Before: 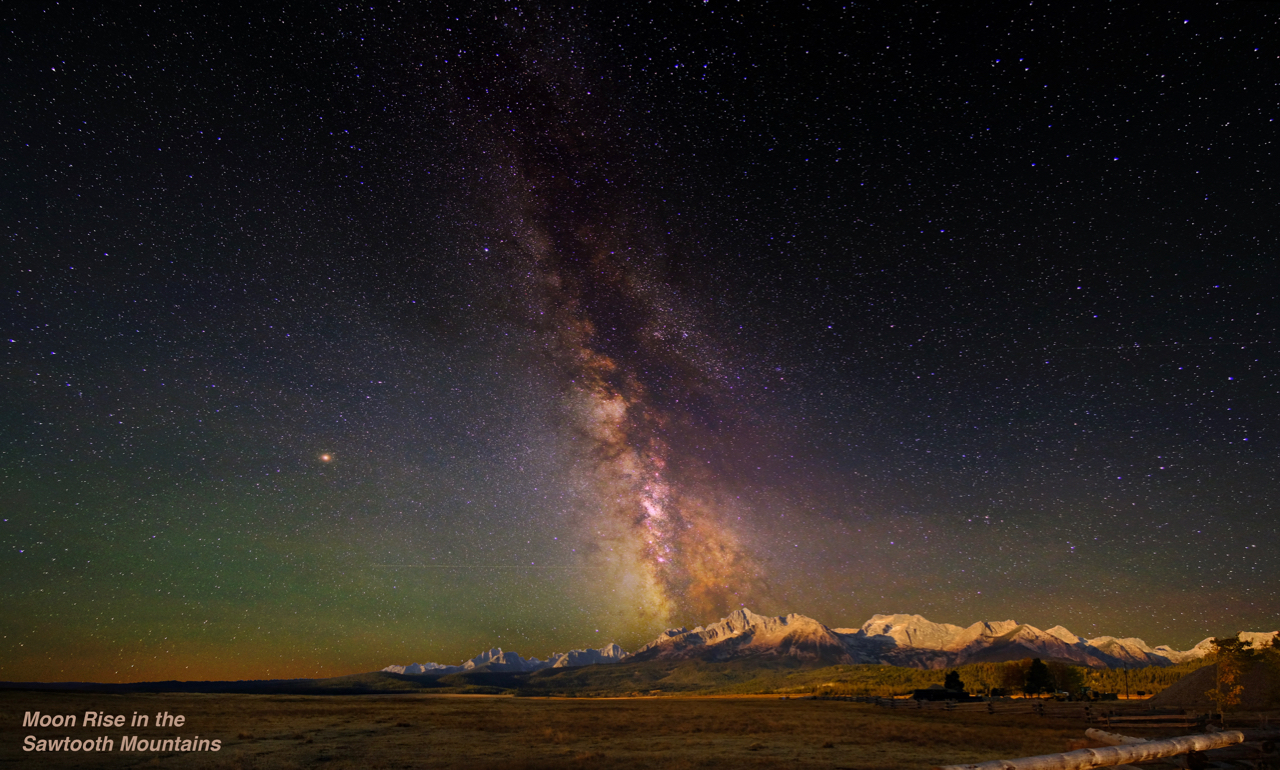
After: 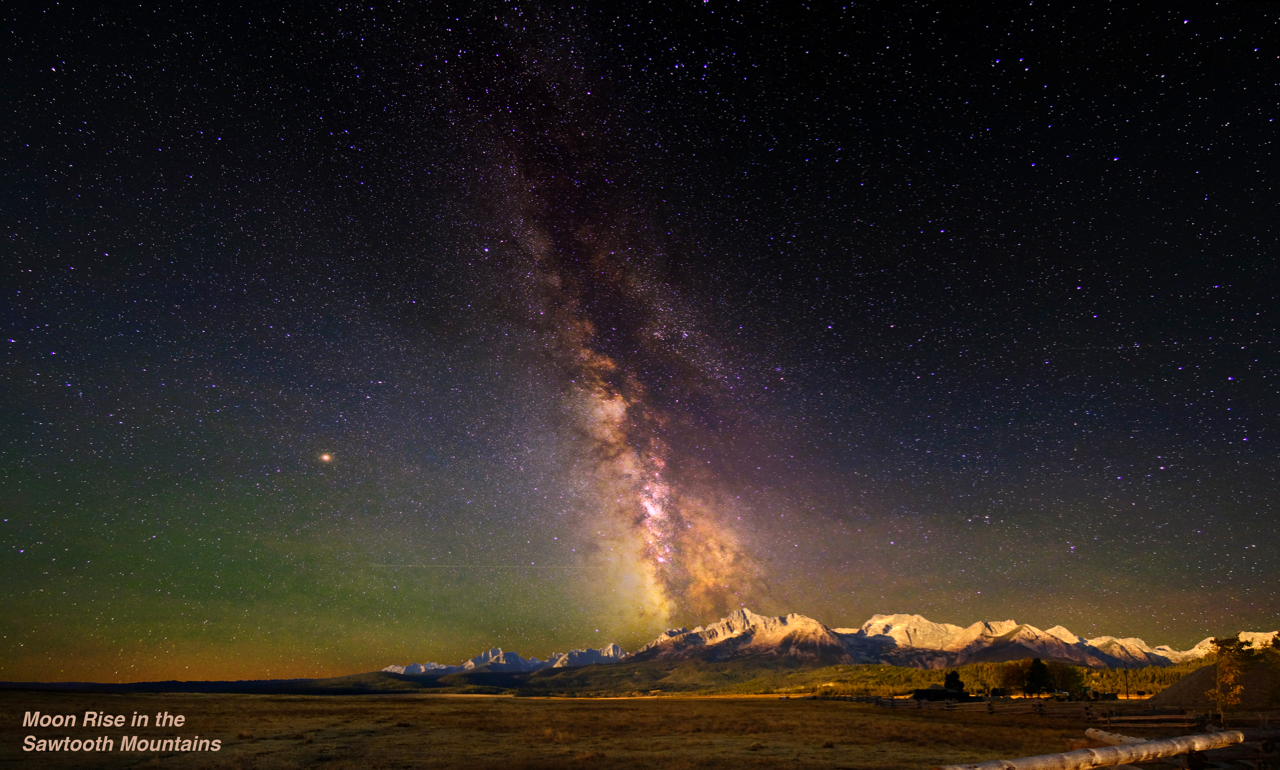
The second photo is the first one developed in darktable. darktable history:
color zones: curves: ch0 [(0.099, 0.624) (0.257, 0.596) (0.384, 0.376) (0.529, 0.492) (0.697, 0.564) (0.768, 0.532) (0.908, 0.644)]; ch1 [(0.112, 0.564) (0.254, 0.612) (0.432, 0.676) (0.592, 0.456) (0.743, 0.684) (0.888, 0.536)]; ch2 [(0.25, 0.5) (0.469, 0.36) (0.75, 0.5)]
